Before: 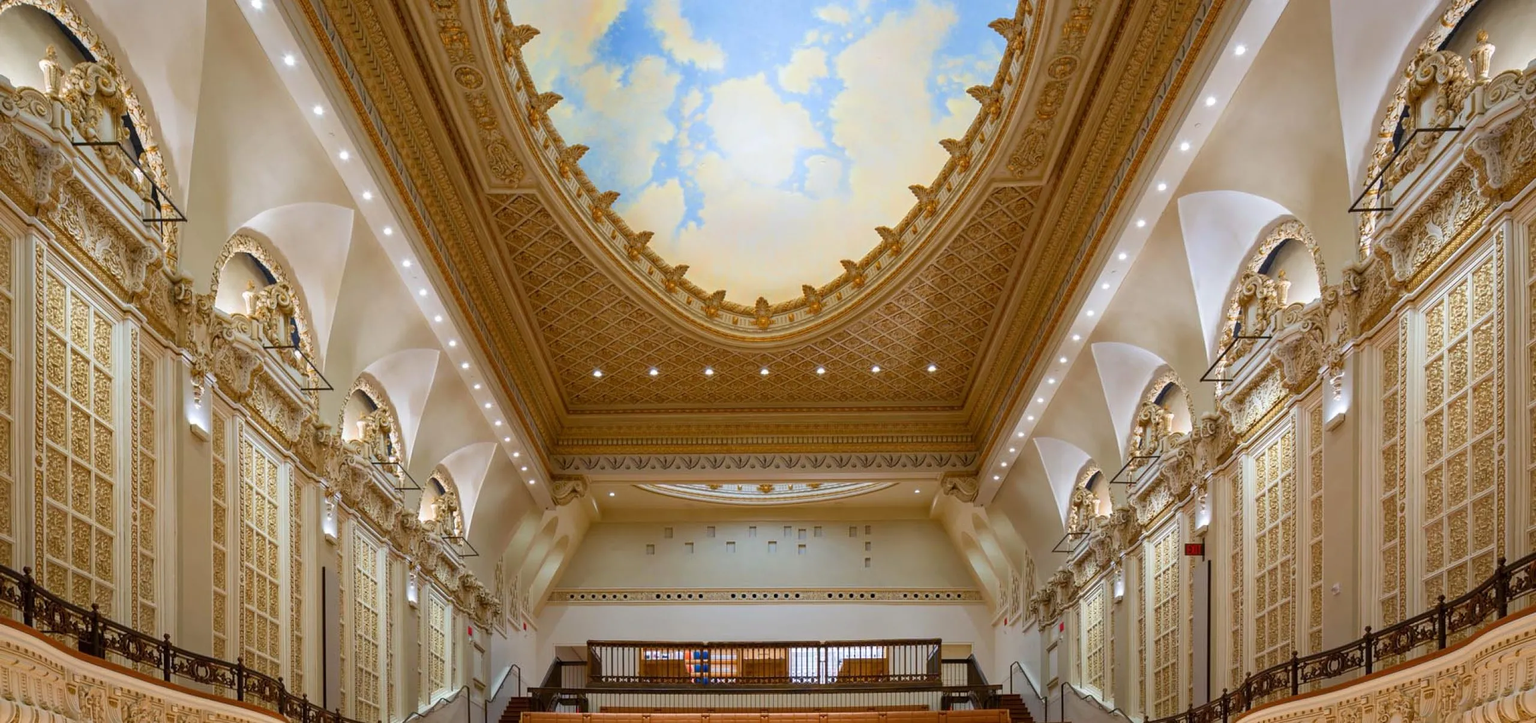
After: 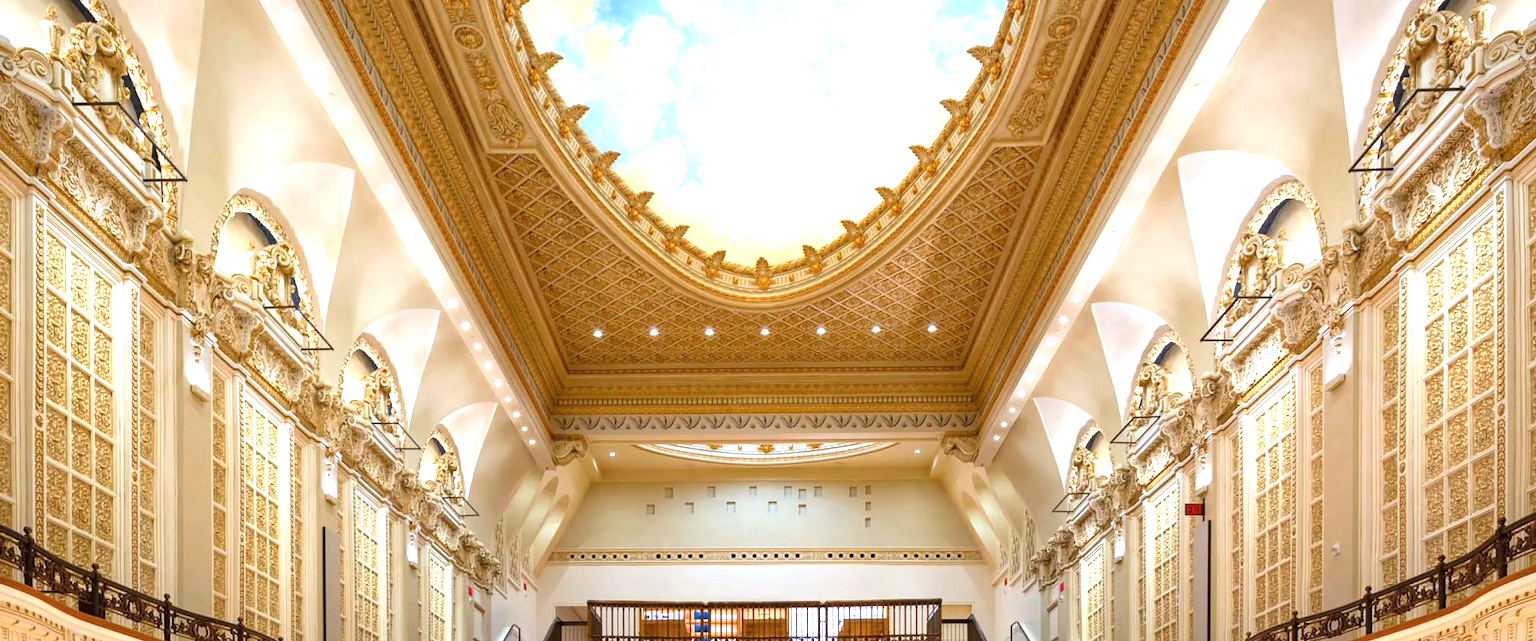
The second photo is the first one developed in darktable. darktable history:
crop and rotate: top 5.609%, bottom 5.609%
exposure: black level correction 0, exposure 1.125 EV, compensate exposure bias true, compensate highlight preservation false
